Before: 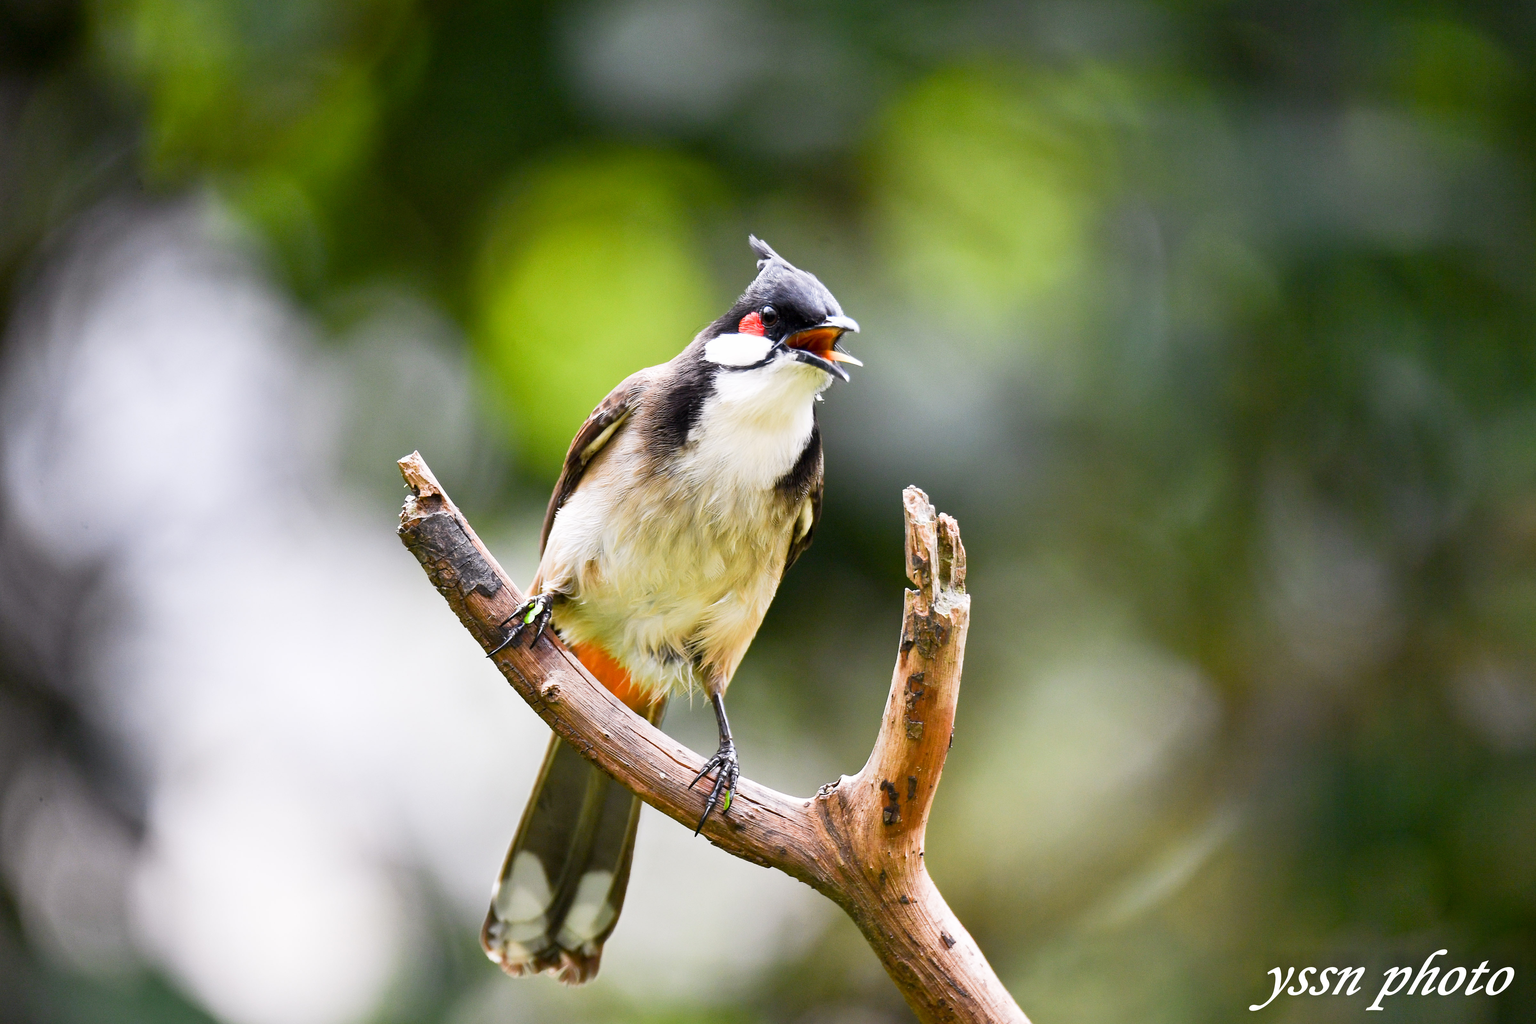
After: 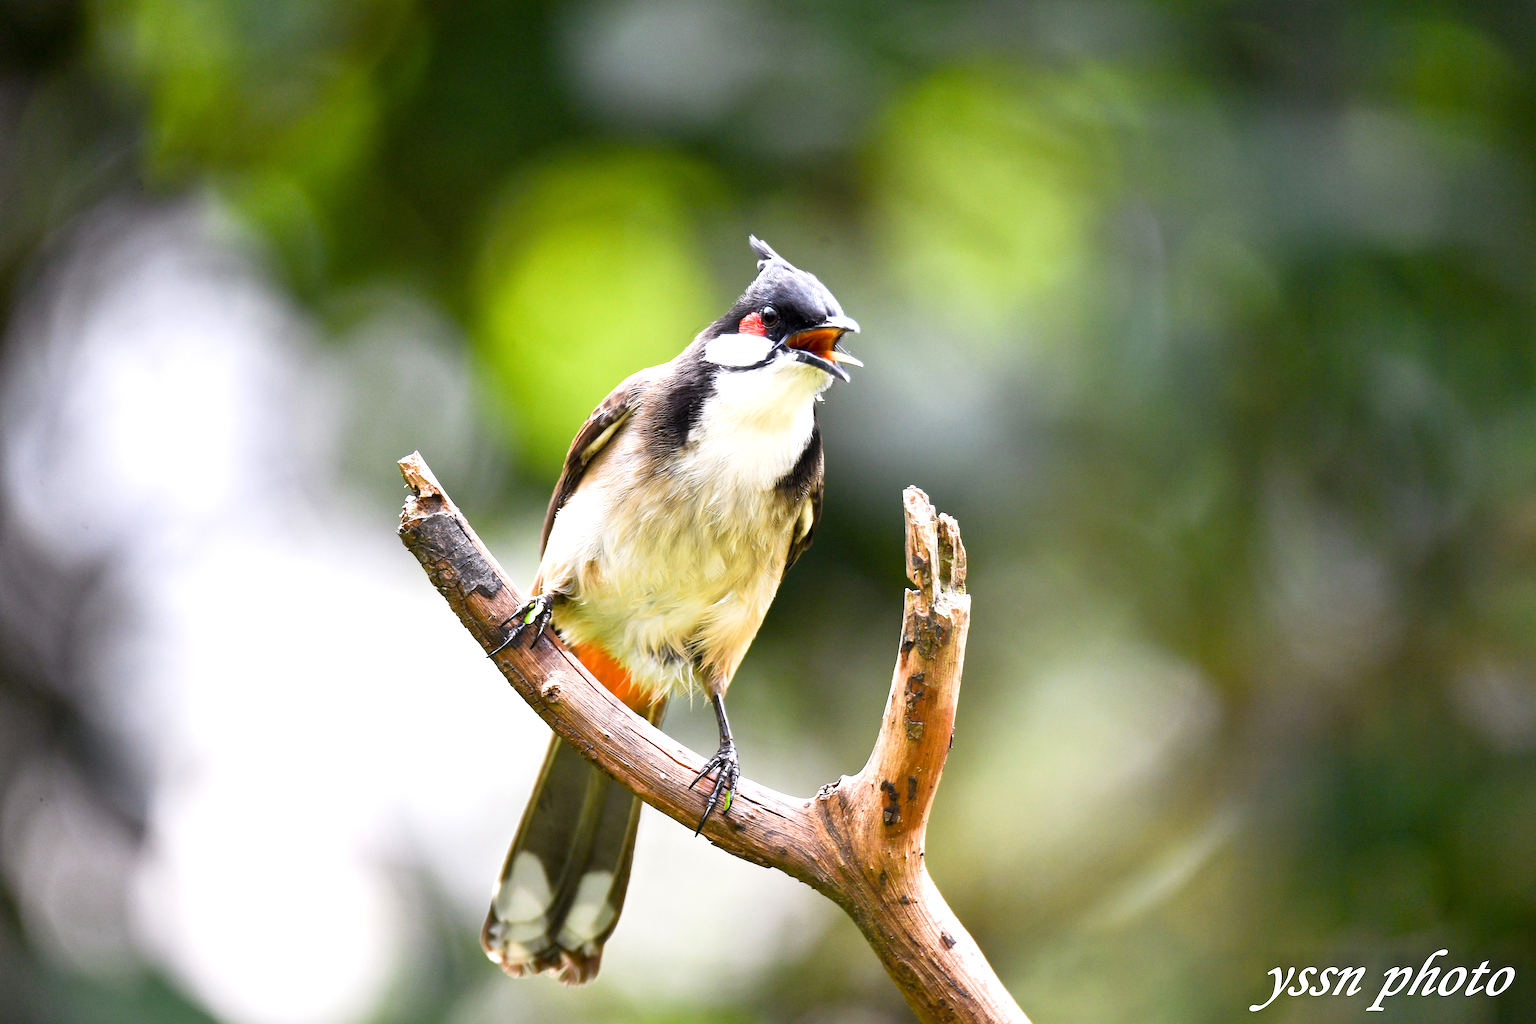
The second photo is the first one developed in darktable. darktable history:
exposure: exposure 0.745 EV, compensate exposure bias true, compensate highlight preservation false
